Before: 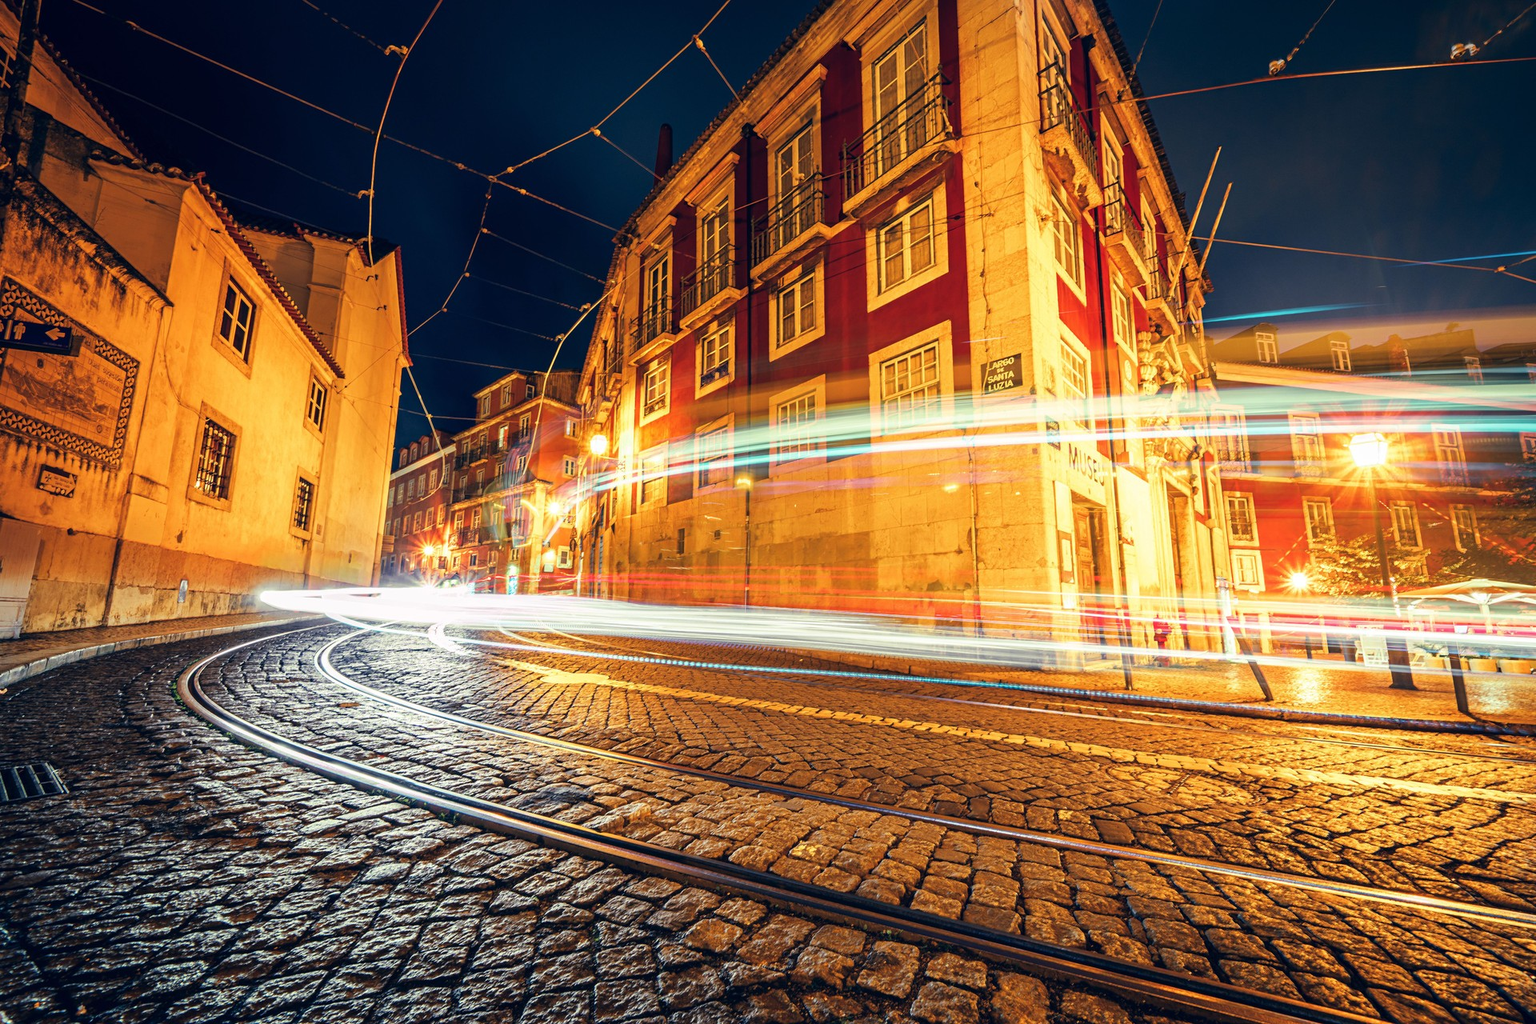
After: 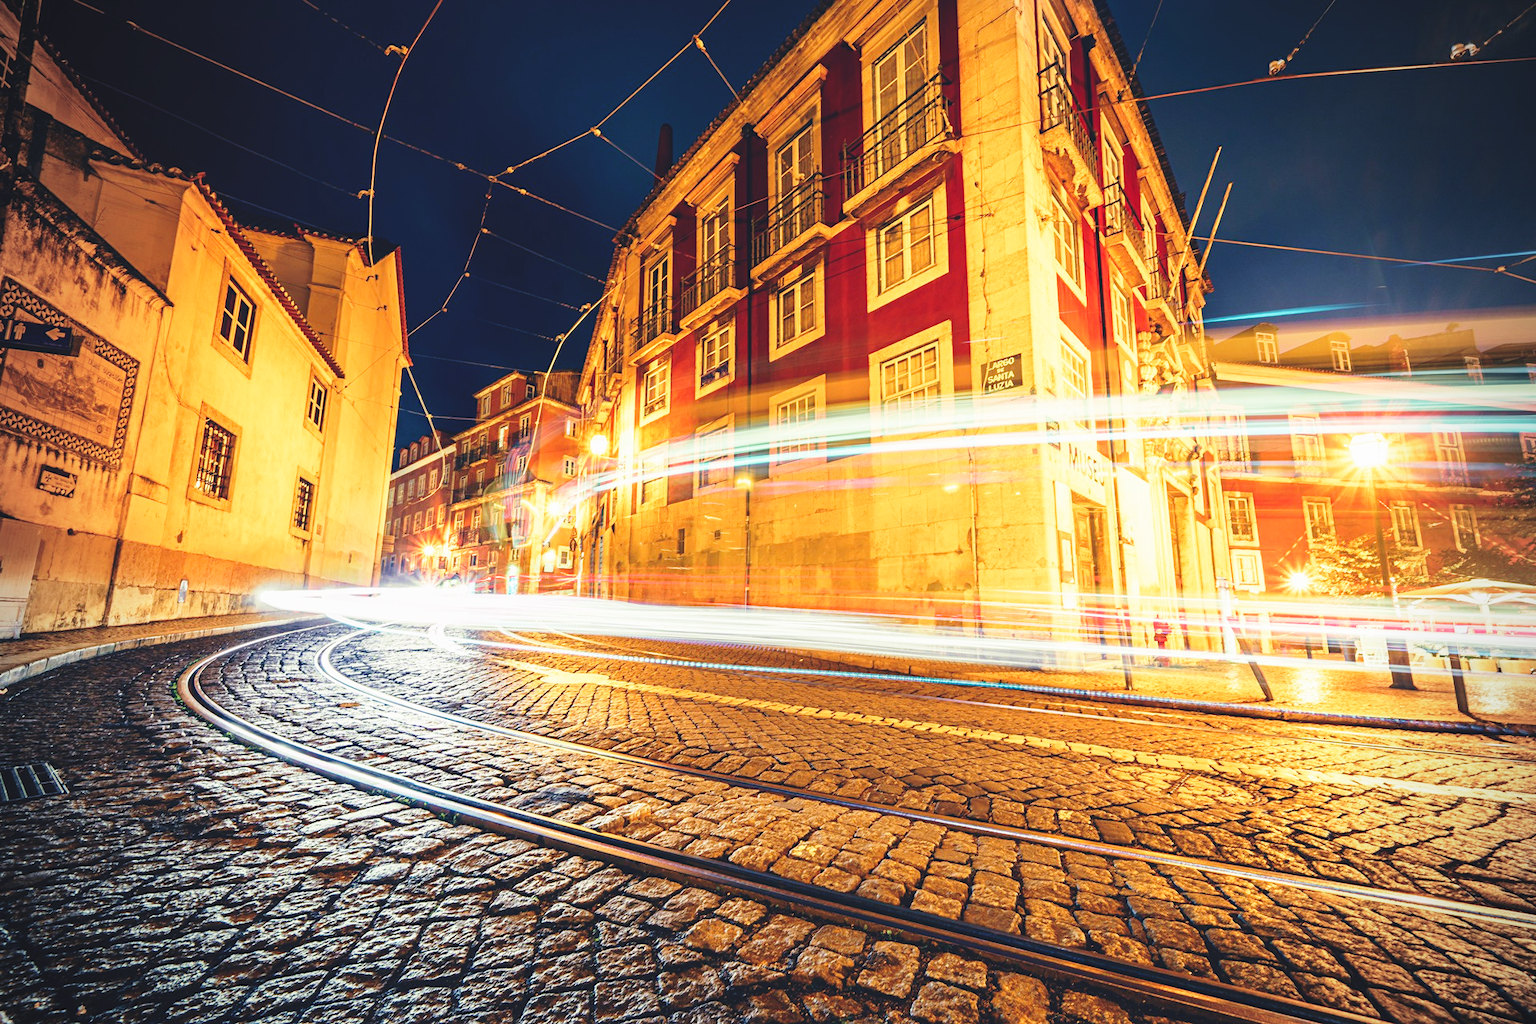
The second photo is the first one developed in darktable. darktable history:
base curve: curves: ch0 [(0, 0) (0.028, 0.03) (0.121, 0.232) (0.46, 0.748) (0.859, 0.968) (1, 1)], preserve colors none
velvia: on, module defaults
exposure: black level correction -0.015, exposure -0.129 EV, compensate exposure bias true, compensate highlight preservation false
vignetting: on, module defaults
